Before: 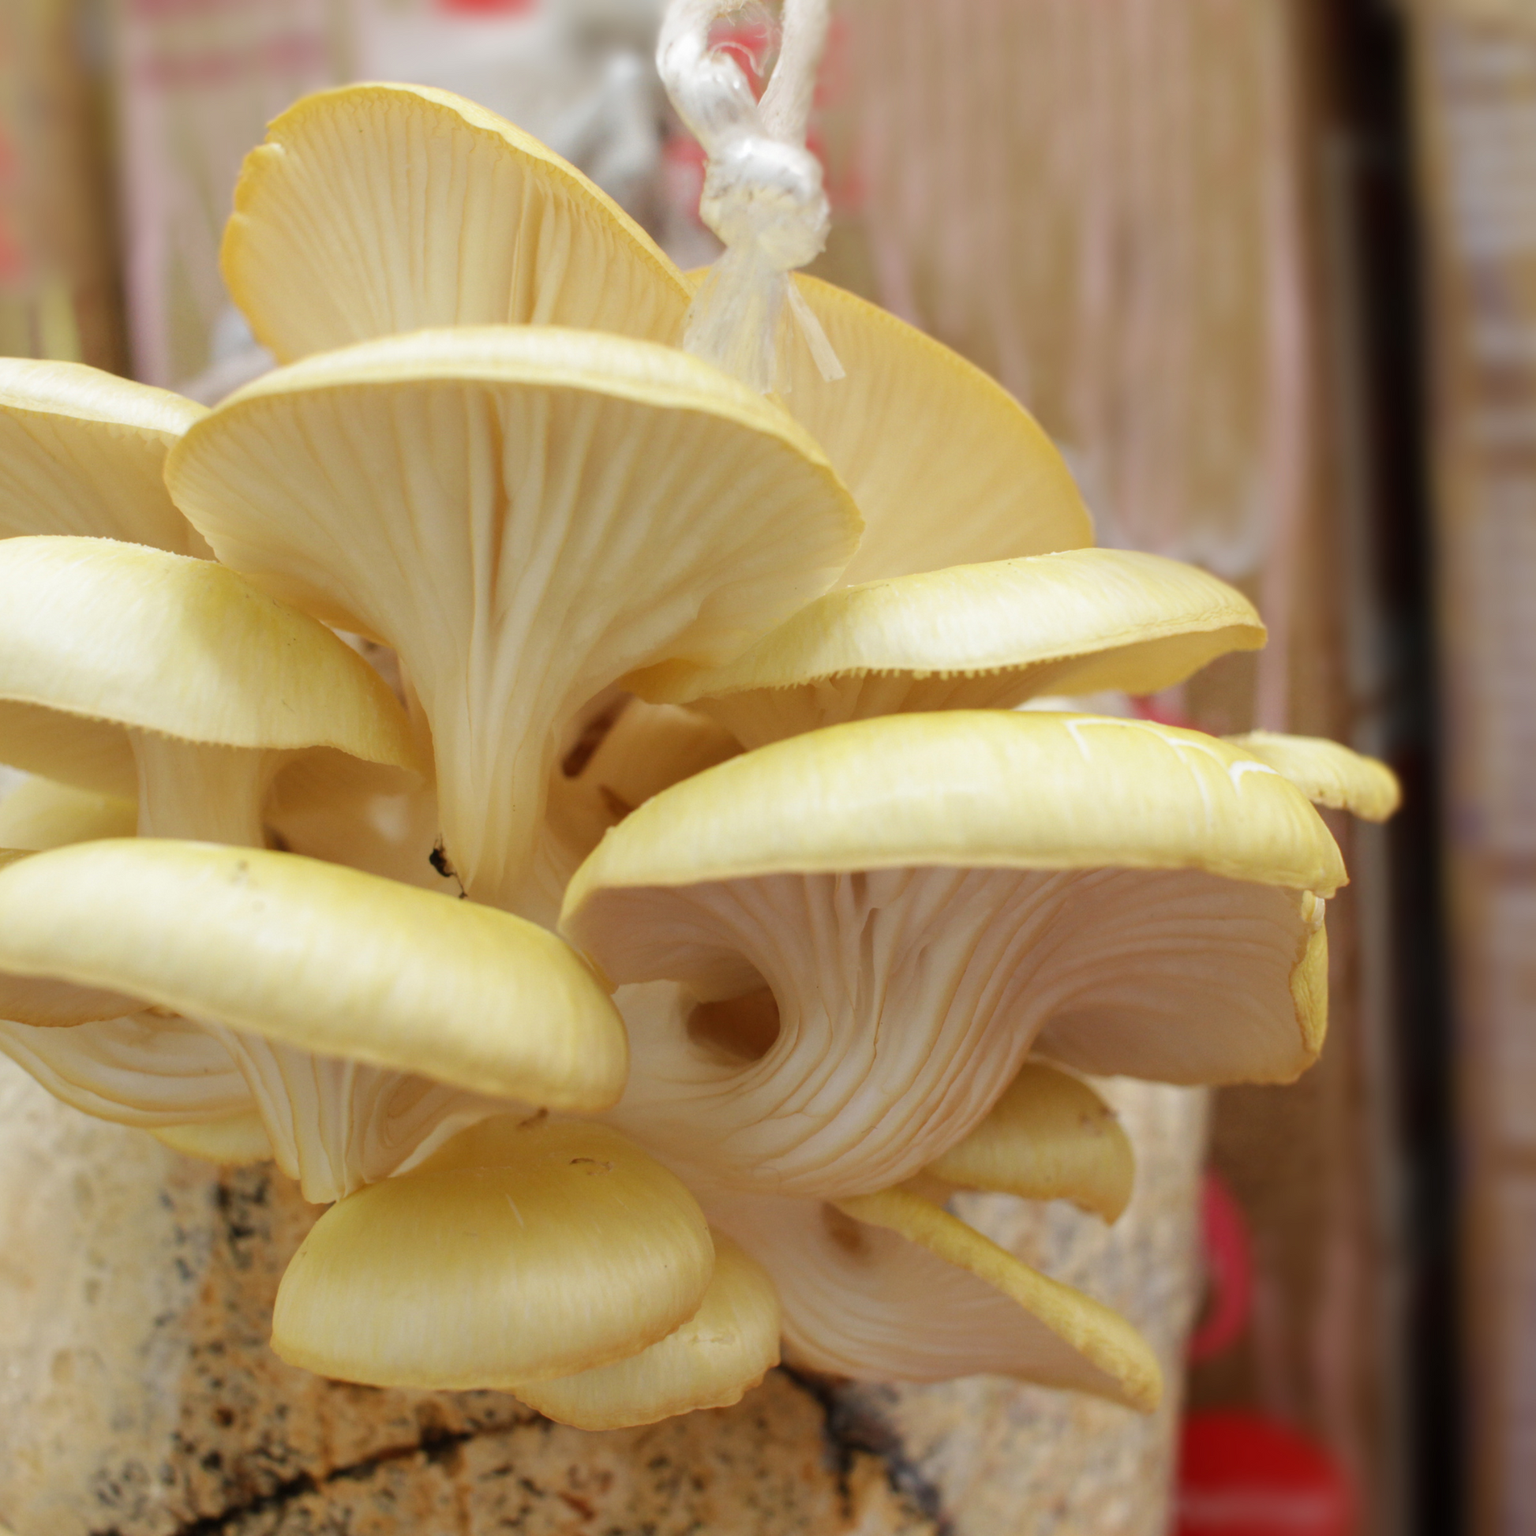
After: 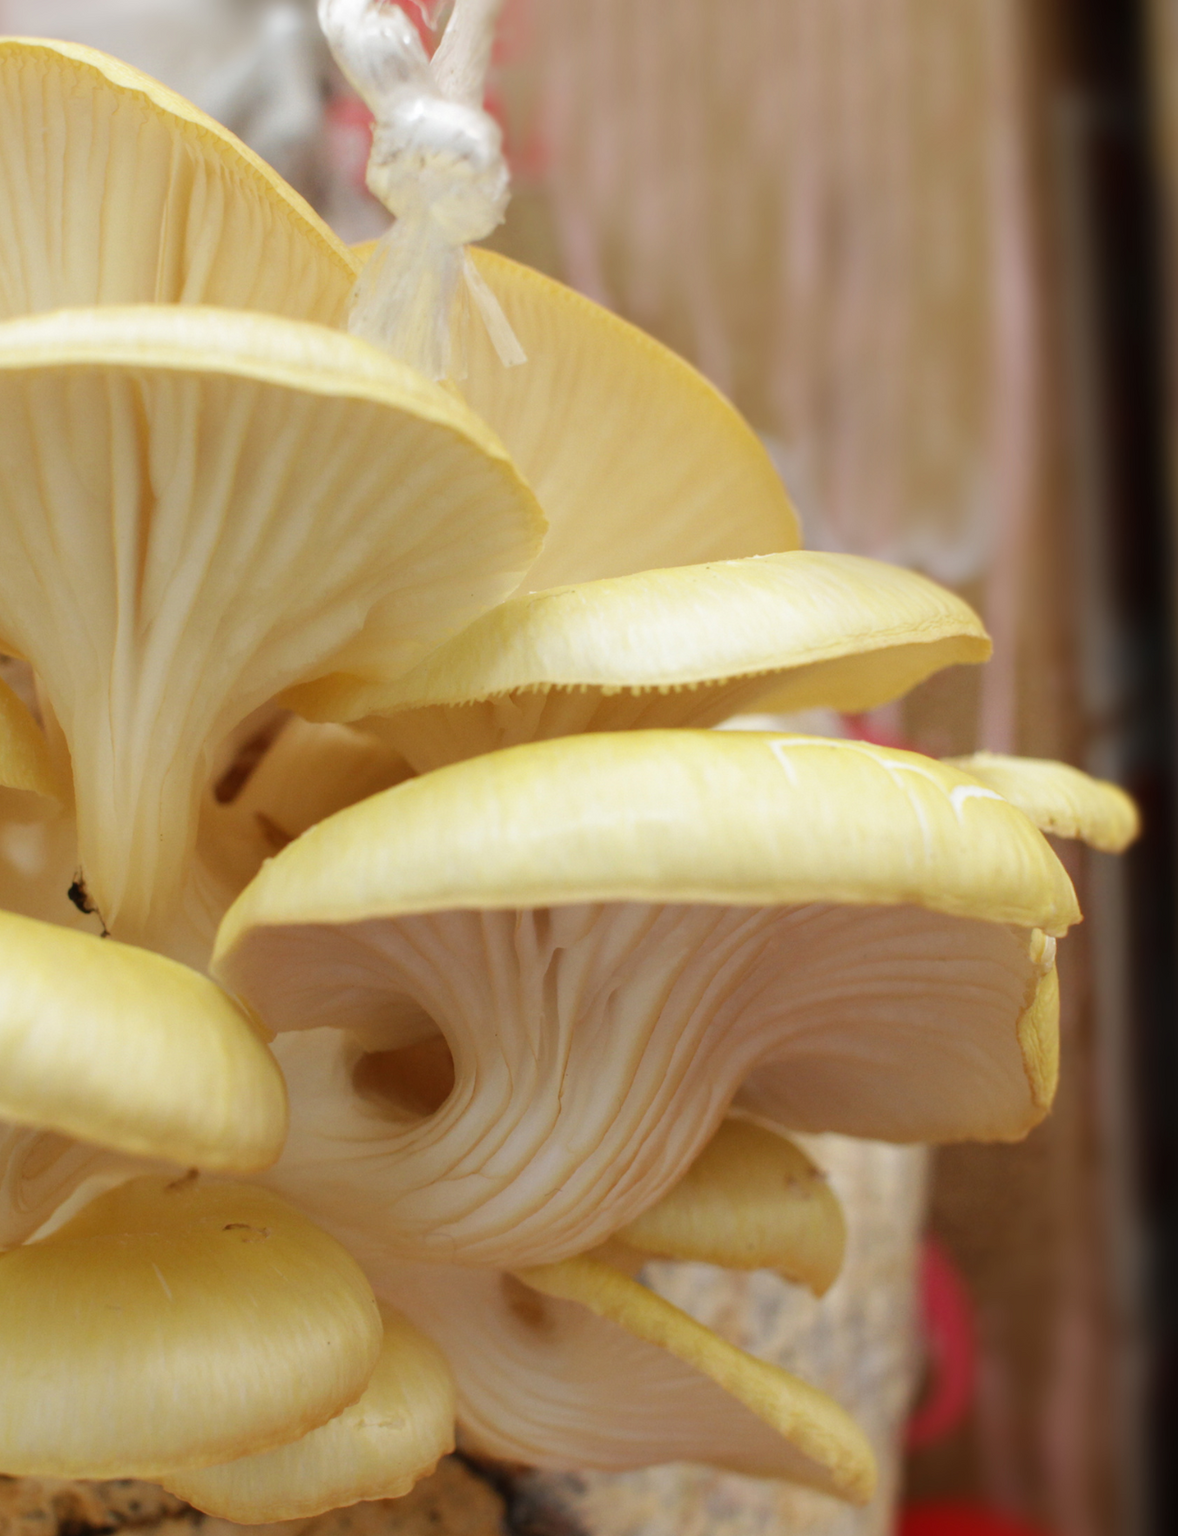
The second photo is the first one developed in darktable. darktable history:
crop and rotate: left 23.962%, top 3.188%, right 6.487%, bottom 6.131%
